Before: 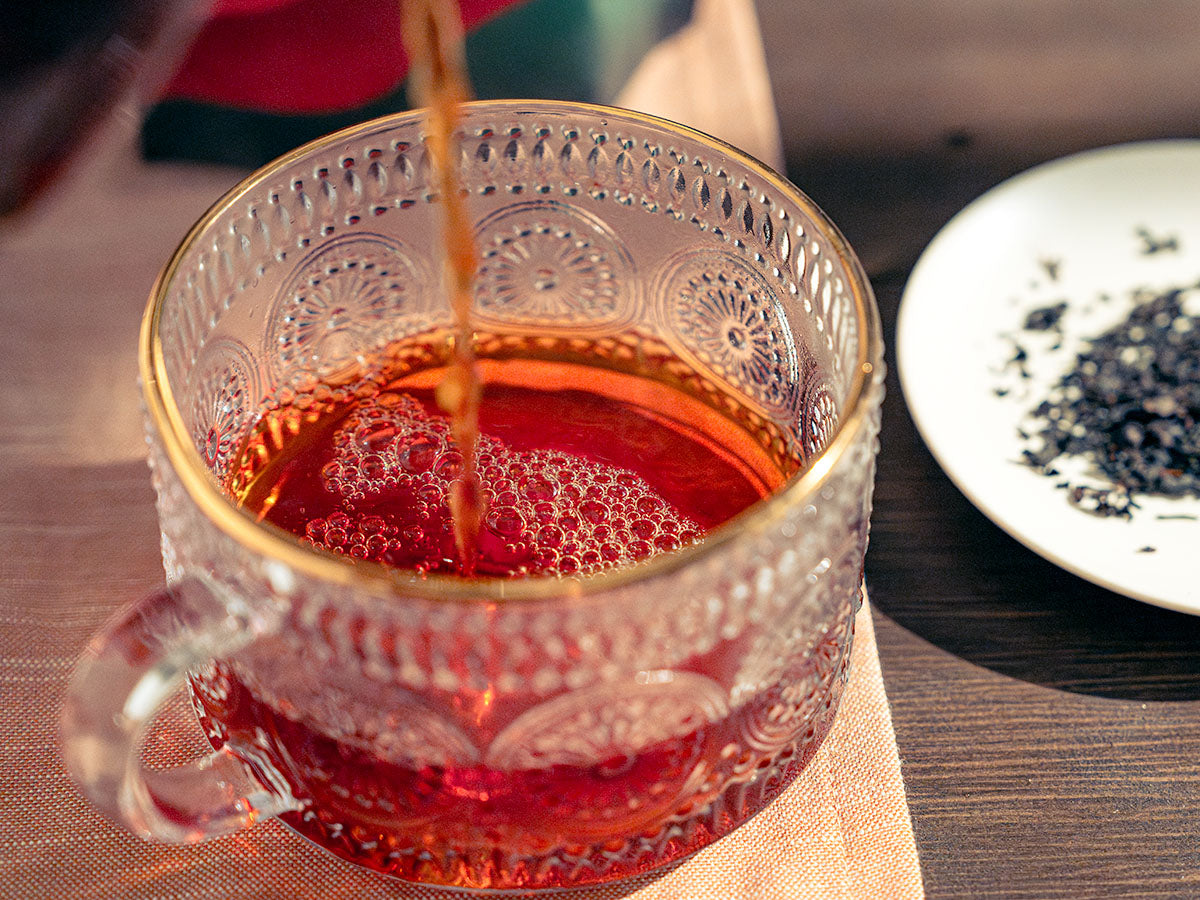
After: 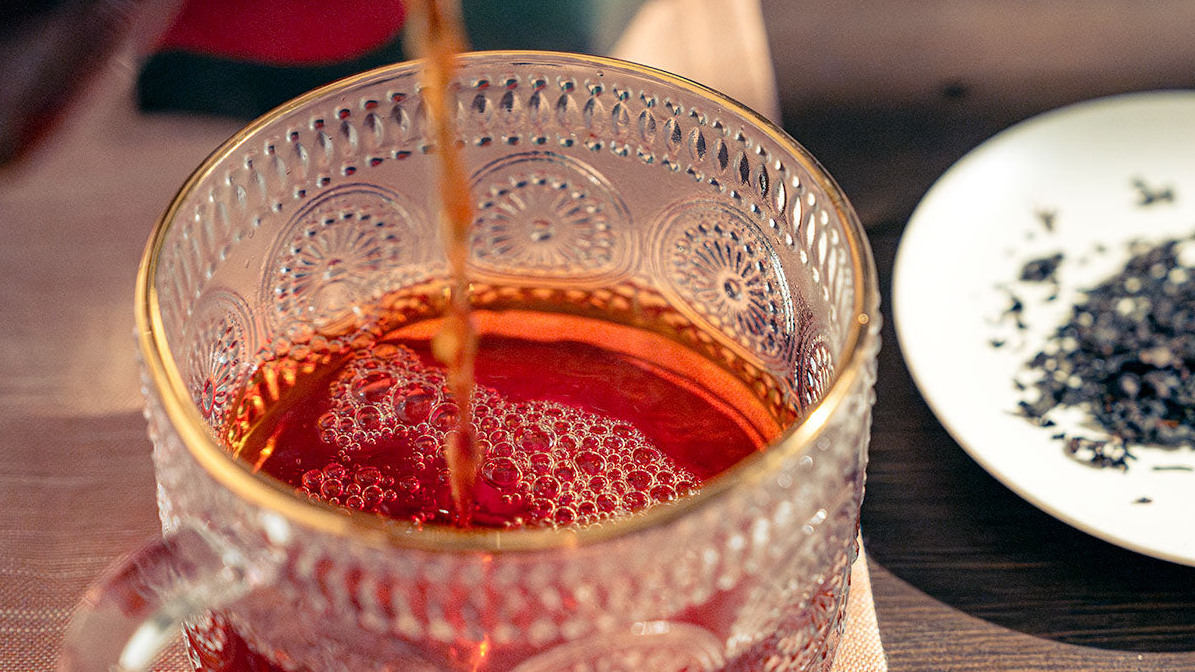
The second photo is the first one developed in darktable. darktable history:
crop: left 0.387%, top 5.469%, bottom 19.809%
